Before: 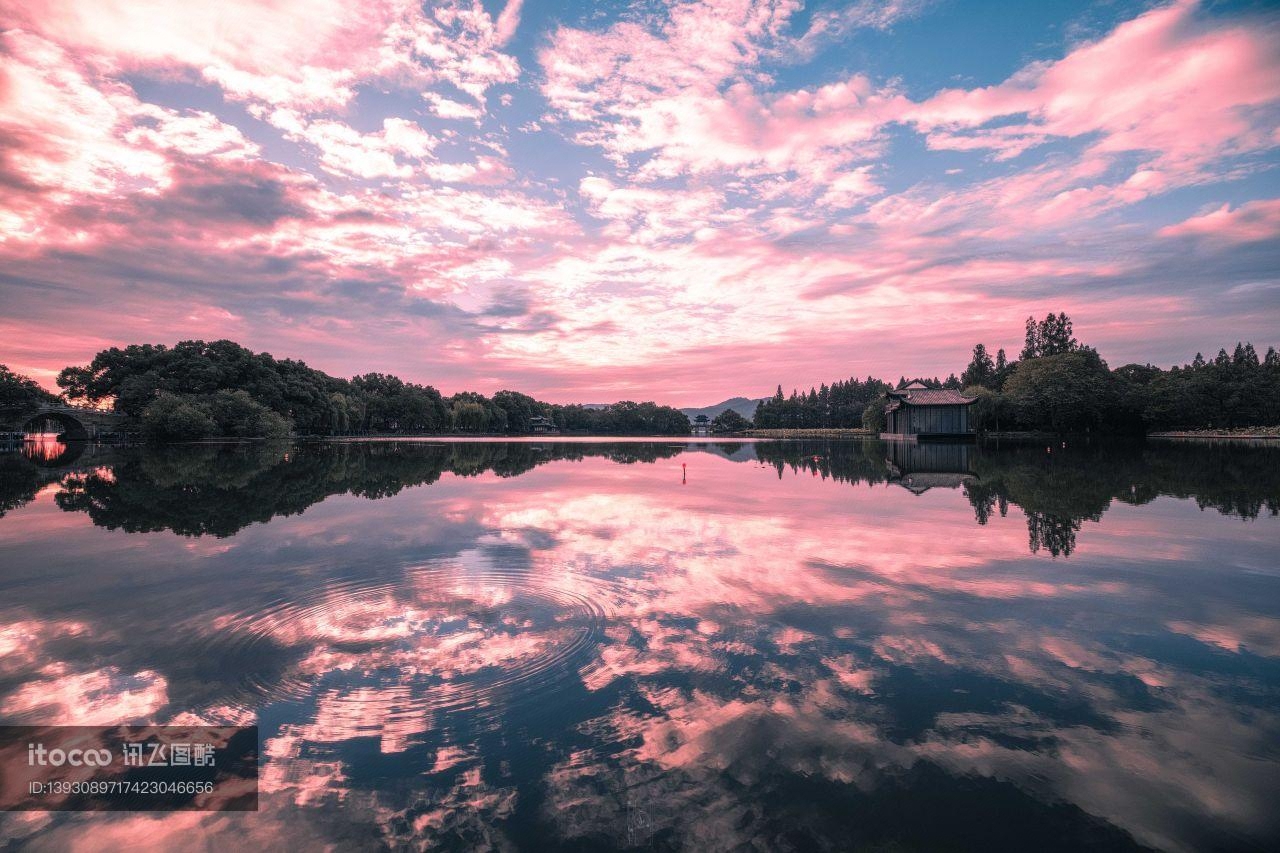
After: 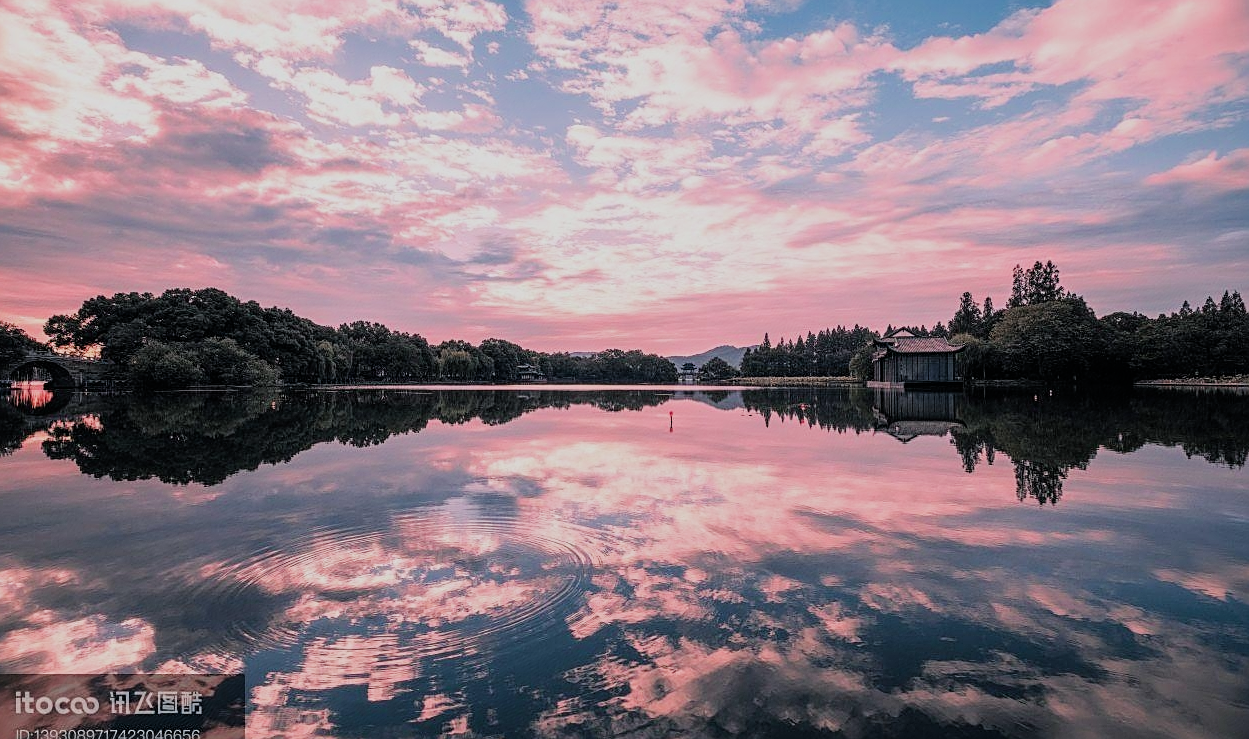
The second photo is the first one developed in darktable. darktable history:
exposure: exposure 0.128 EV, compensate highlight preservation false
sharpen: on, module defaults
crop: left 1.061%, top 6.15%, right 1.326%, bottom 7.142%
filmic rgb: black relative exposure -7.65 EV, white relative exposure 4.56 EV, hardness 3.61
